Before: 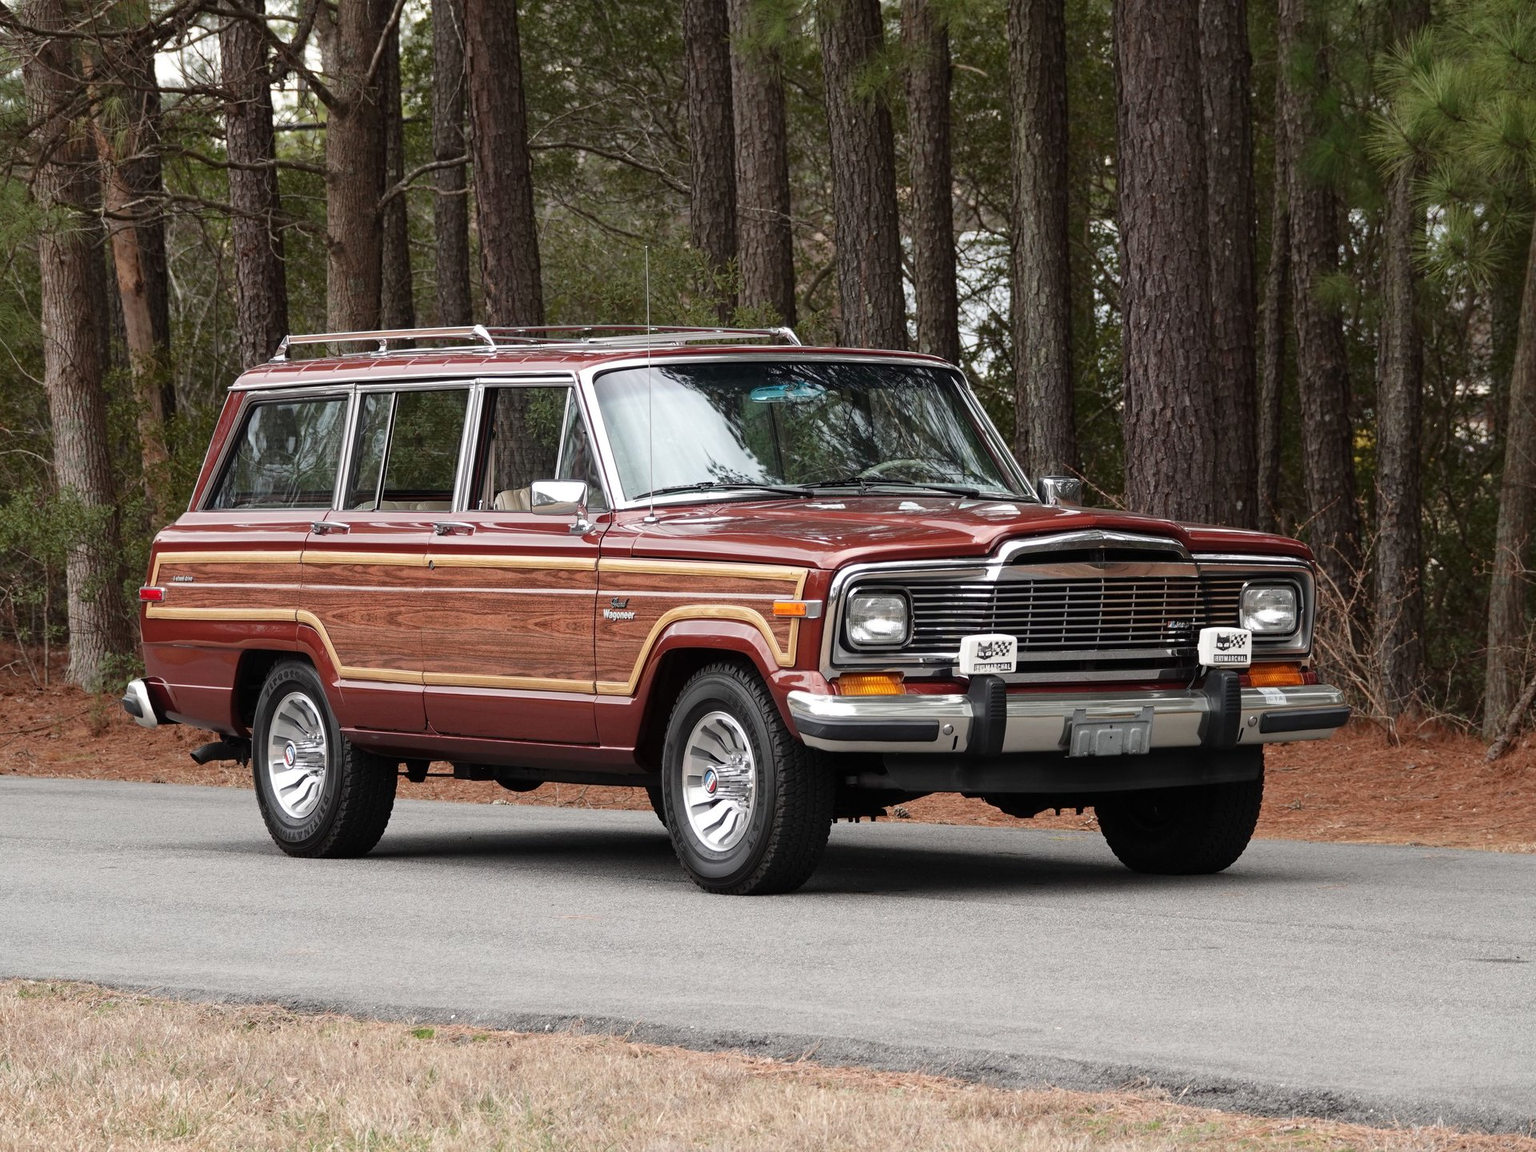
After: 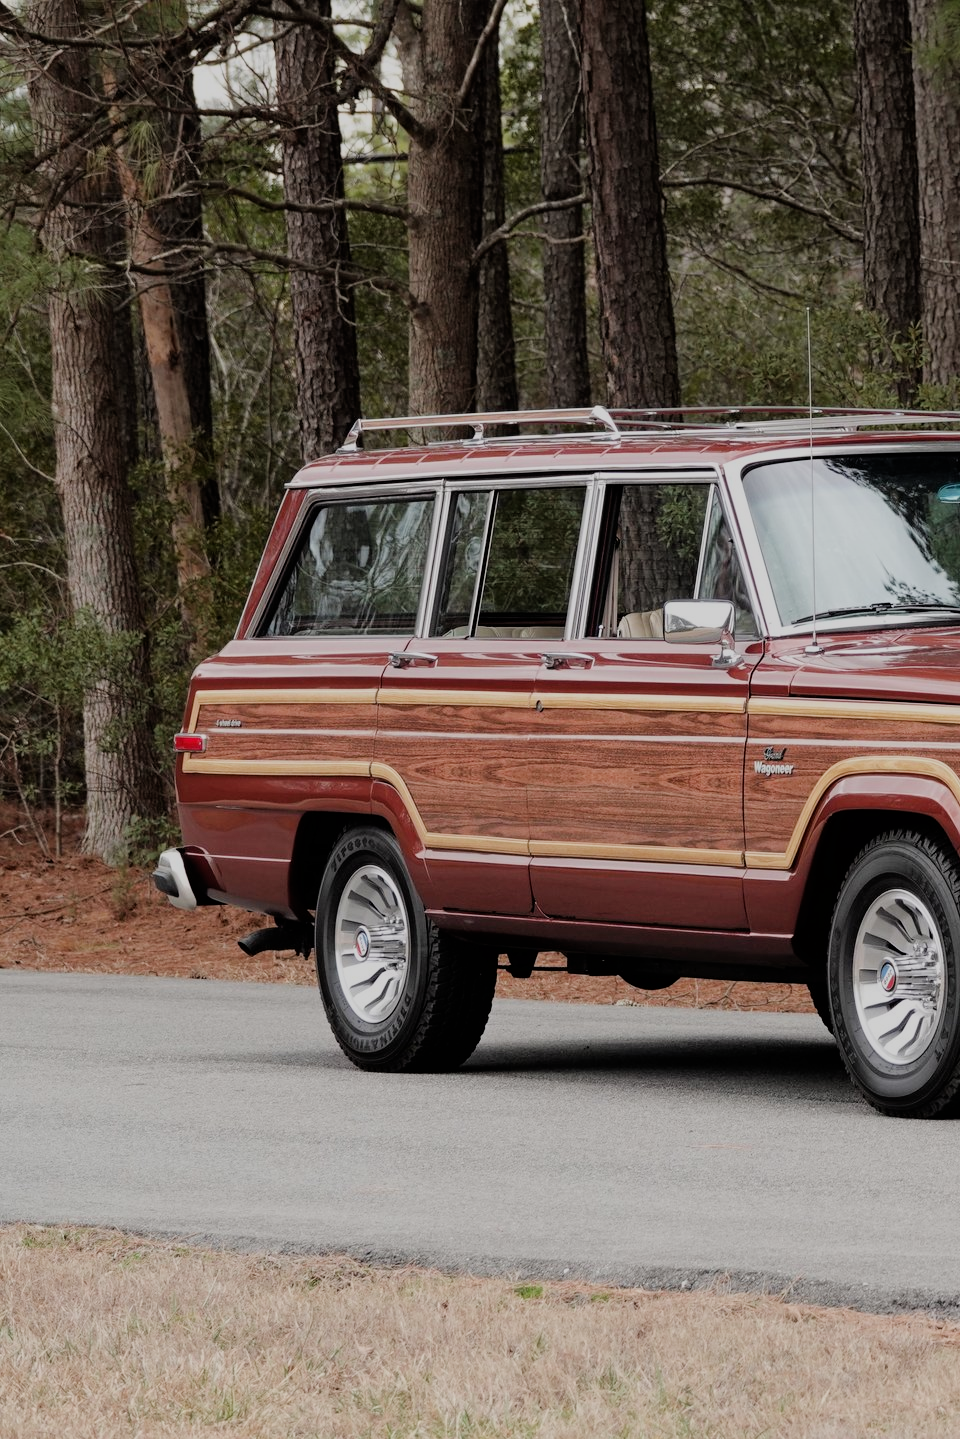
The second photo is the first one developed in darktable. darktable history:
crop and rotate: left 0.034%, top 0%, right 49.935%
filmic rgb: black relative exposure -7.23 EV, white relative exposure 5.38 EV, hardness 3.02, iterations of high-quality reconstruction 0
